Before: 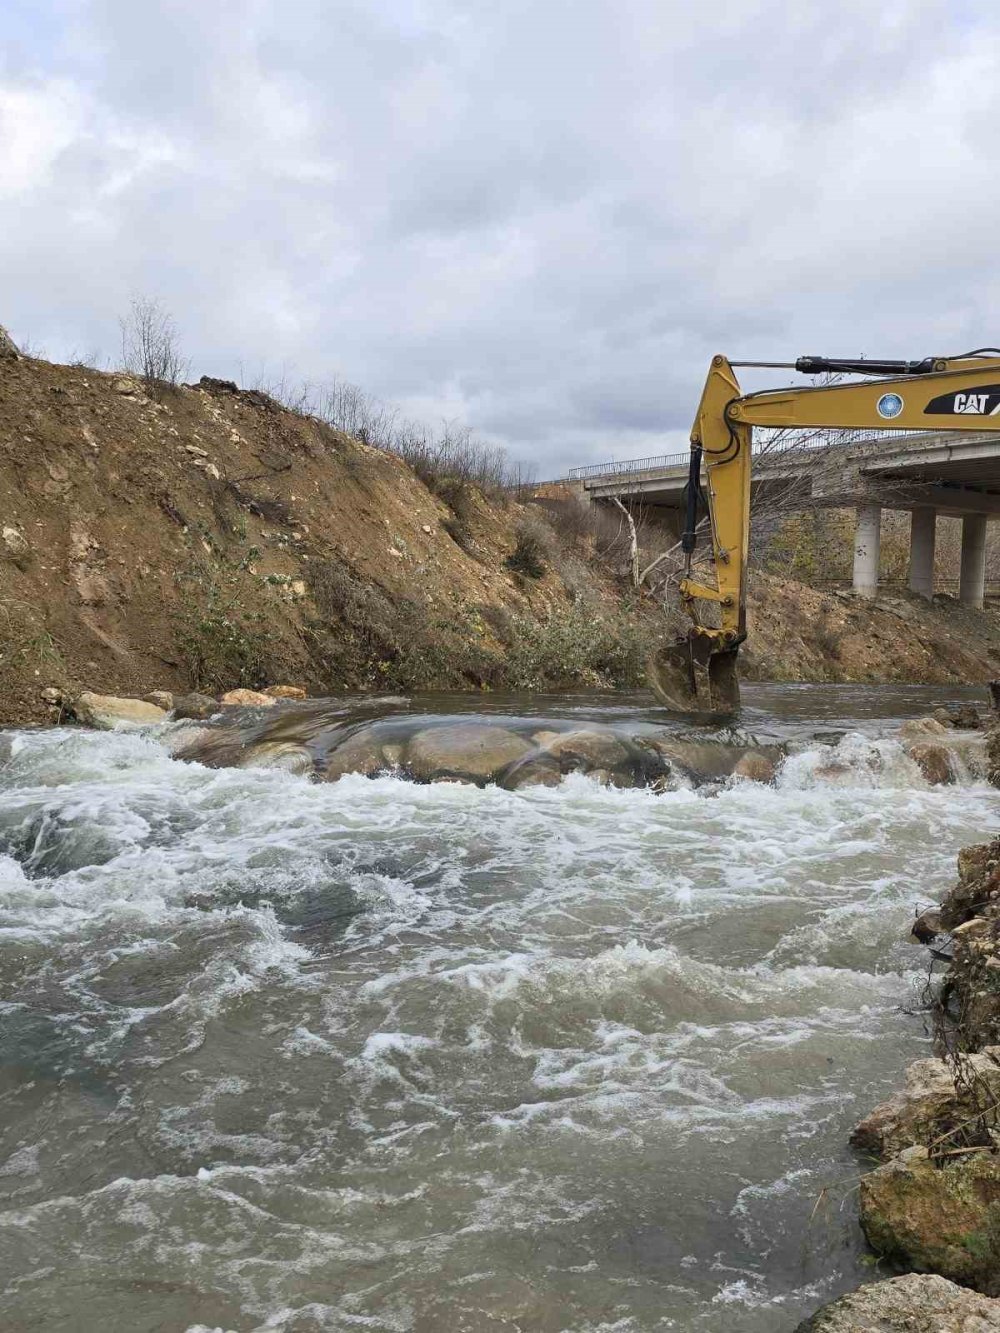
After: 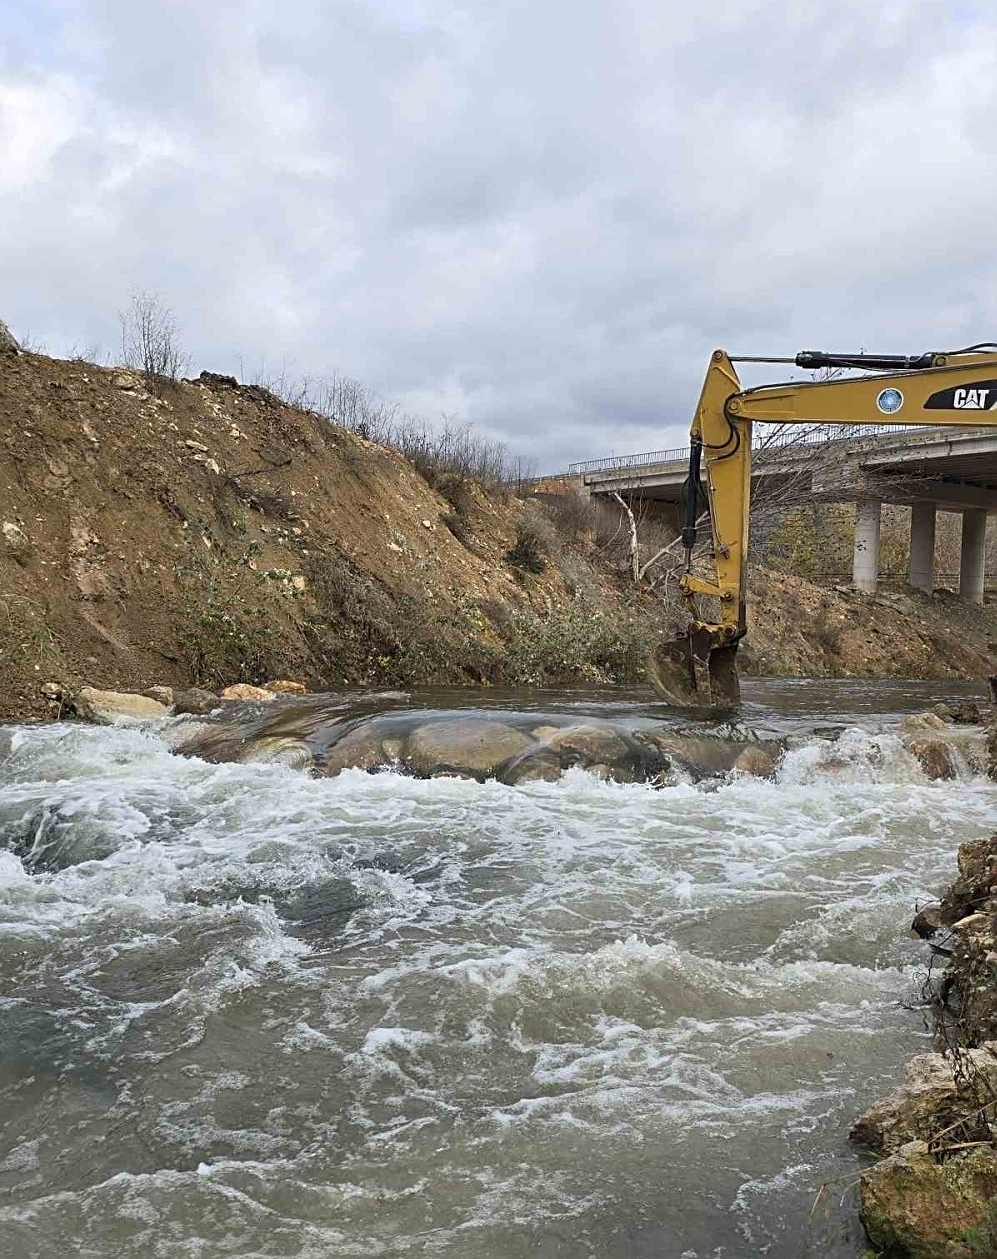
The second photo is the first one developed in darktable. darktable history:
crop: top 0.448%, right 0.264%, bottom 5.045%
sharpen: on, module defaults
